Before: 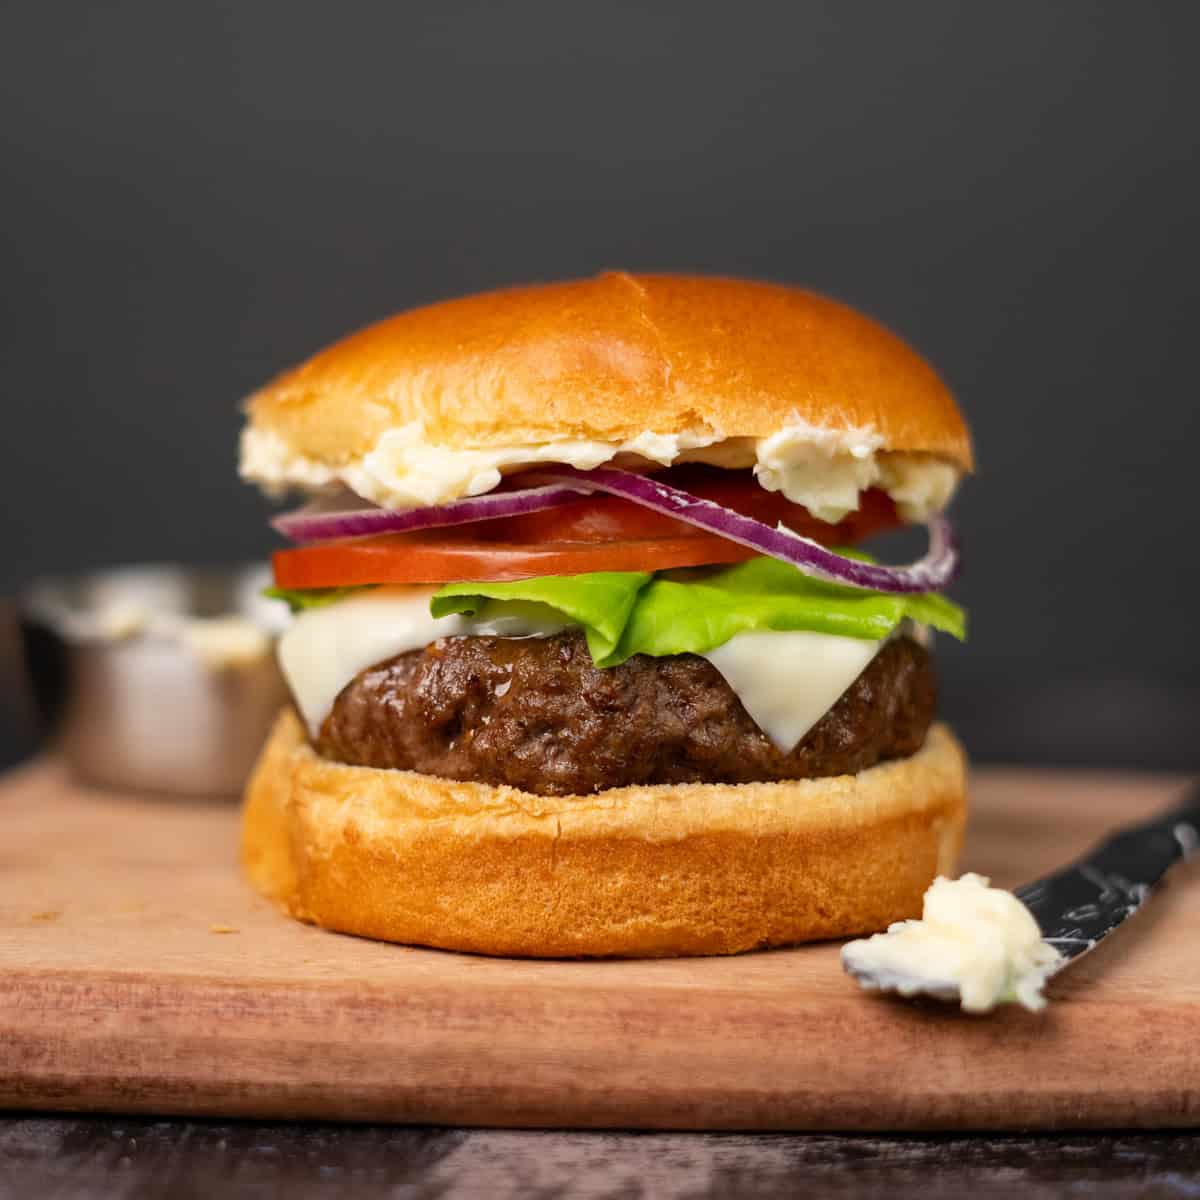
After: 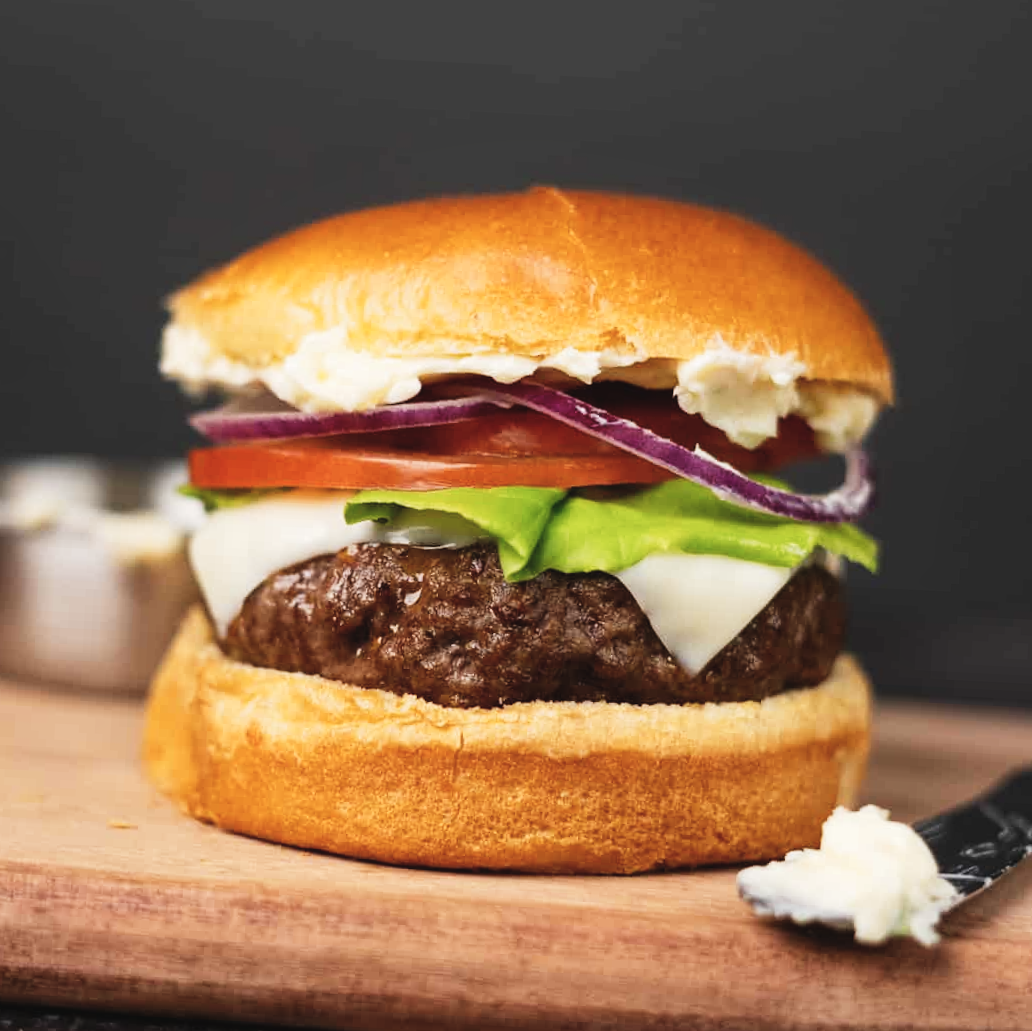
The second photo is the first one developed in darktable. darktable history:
tone curve: curves: ch0 [(0, 0.032) (0.181, 0.156) (0.751, 0.829) (1, 1)], preserve colors none
color correction: highlights b* 0.007, saturation 0.768
crop and rotate: angle -2.83°, left 5.122%, top 5.188%, right 4.678%, bottom 4.668%
contrast equalizer: y [[0.514, 0.573, 0.581, 0.508, 0.5, 0.5], [0.5 ×6], [0.5 ×6], [0 ×6], [0 ×6]], mix -0.202
